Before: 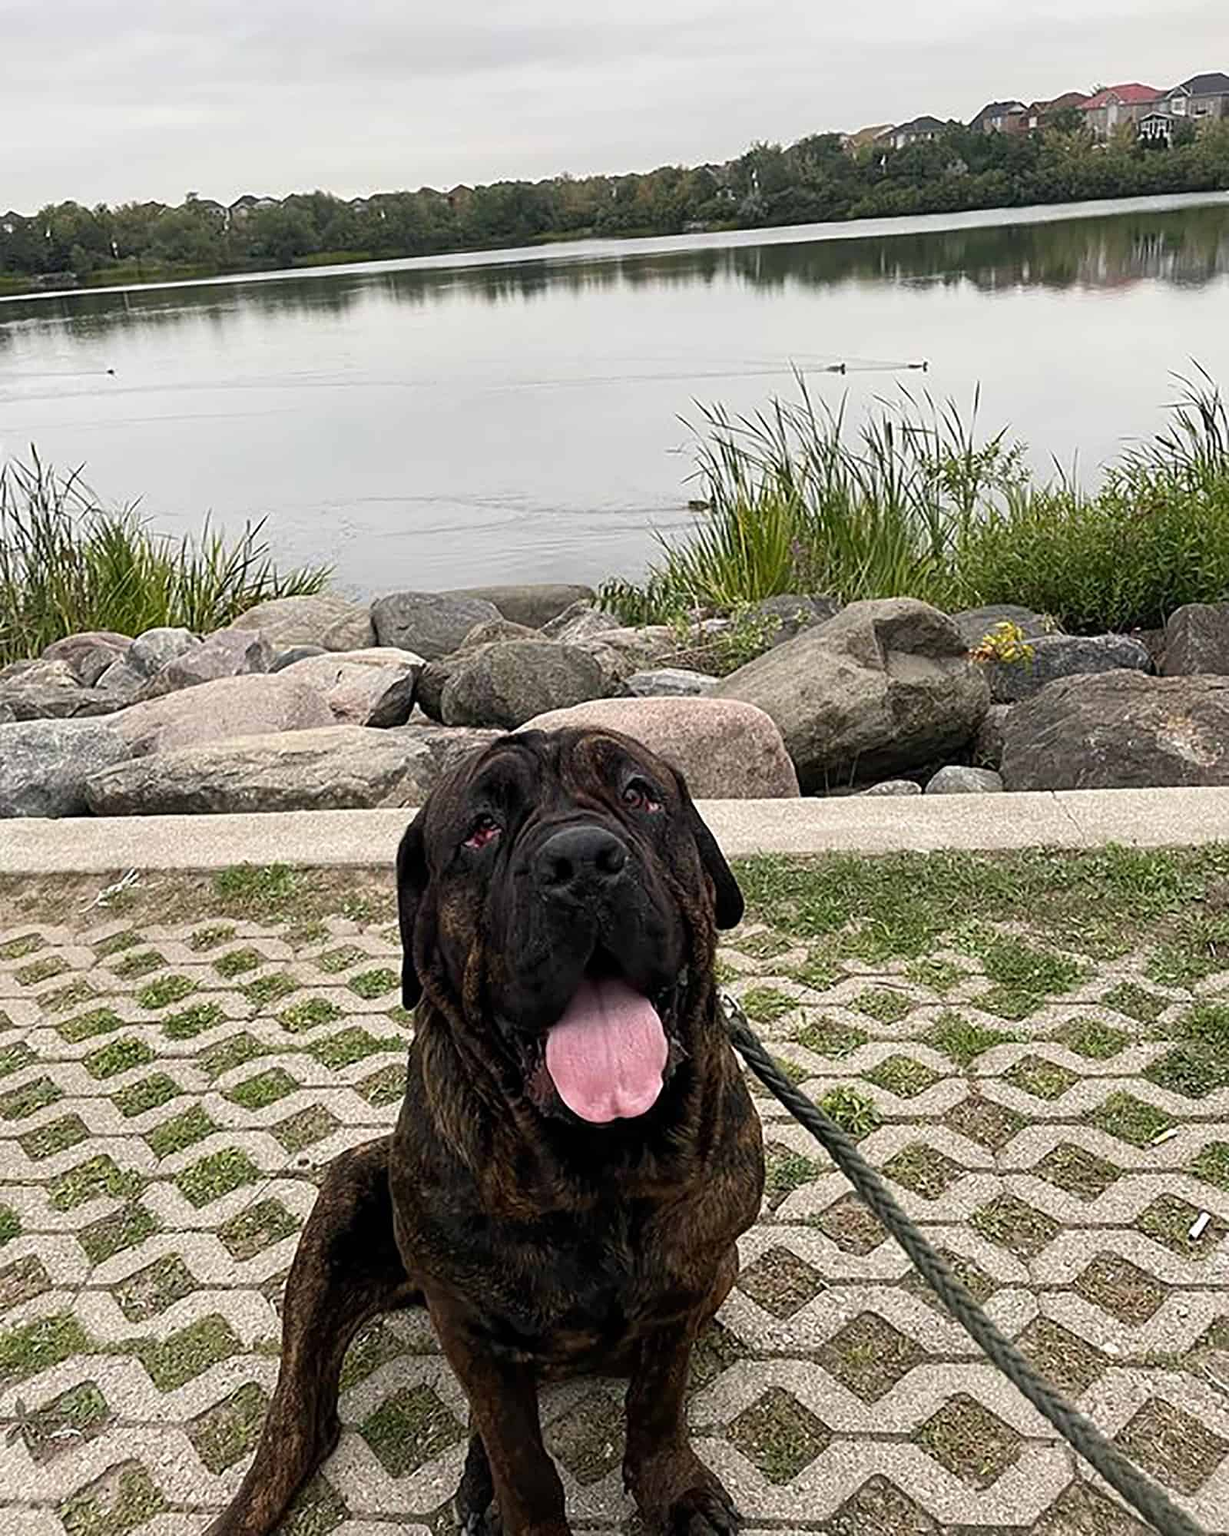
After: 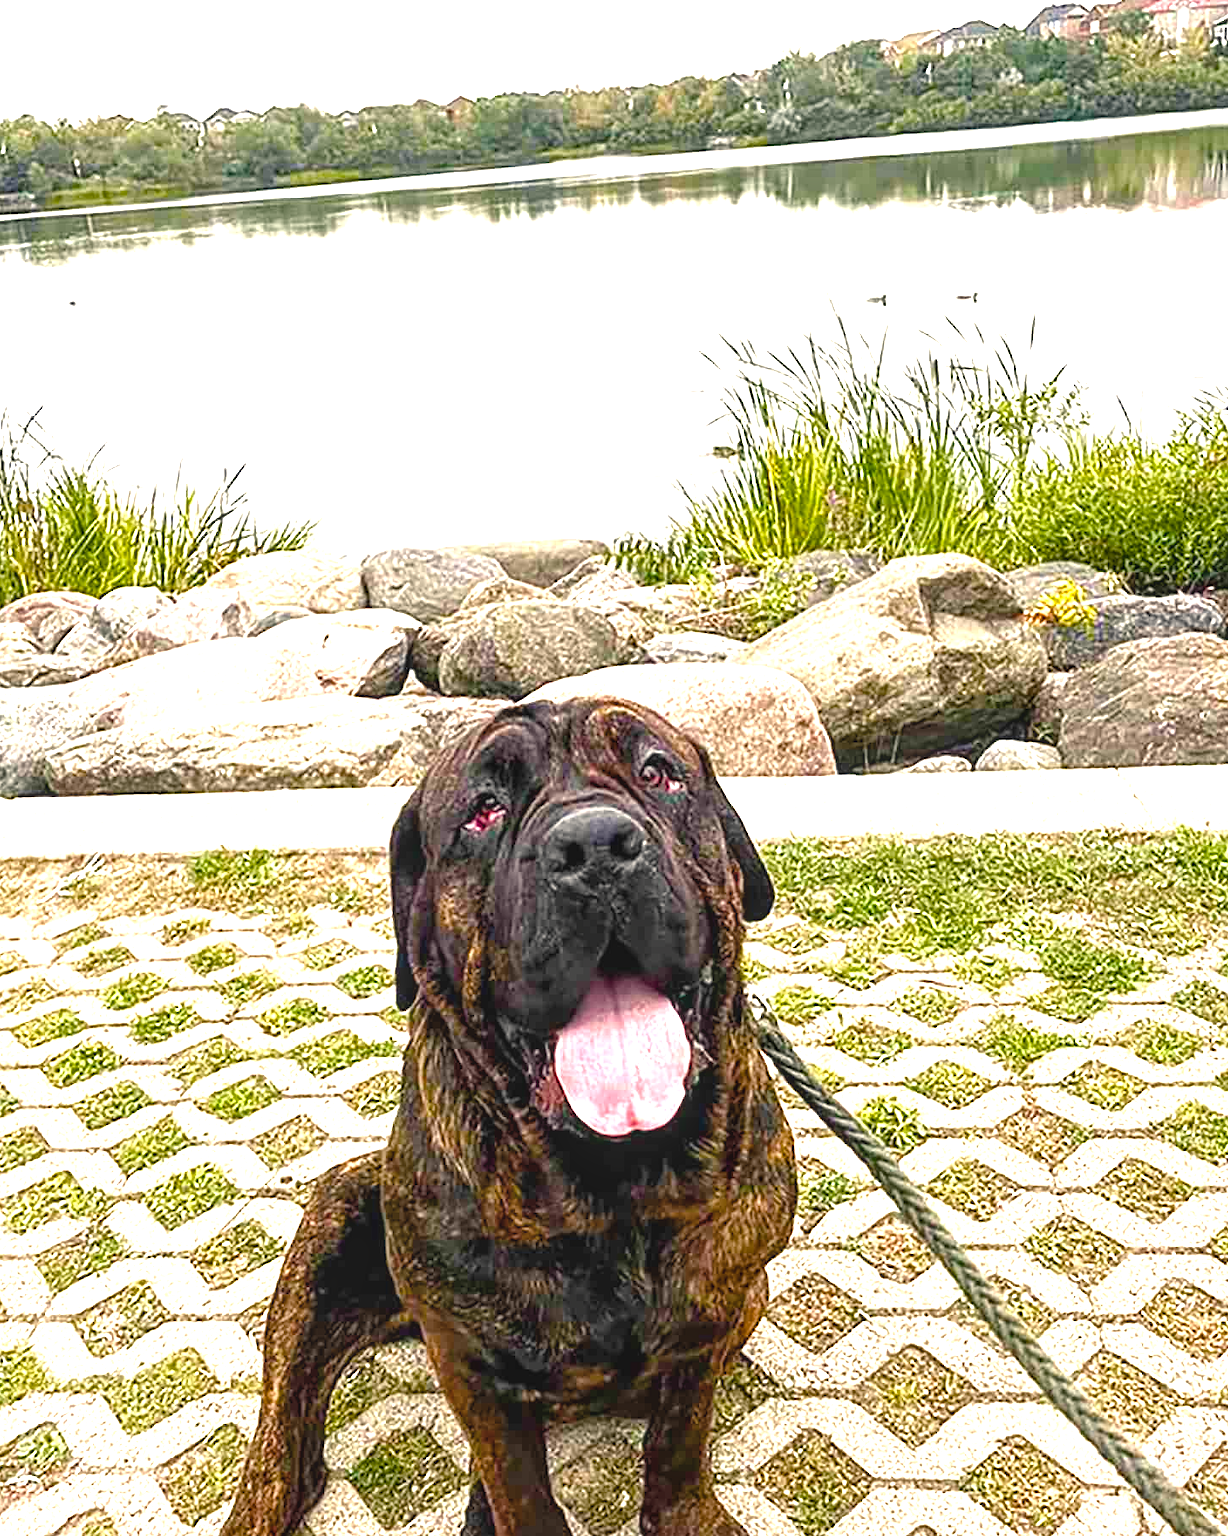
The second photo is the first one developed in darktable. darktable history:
crop: left 3.743%, top 6.433%, right 6.043%, bottom 3.328%
exposure: black level correction 0, exposure 1.286 EV, compensate highlight preservation false
color balance rgb: highlights gain › chroma 3.031%, highlights gain › hue 72.87°, linear chroma grading › global chroma 10.53%, perceptual saturation grading › global saturation 20%, perceptual saturation grading › highlights -25.471%, perceptual saturation grading › shadows 49.993%, perceptual brilliance grading › global brilliance 11.875%, global vibrance 19.417%
local contrast: on, module defaults
